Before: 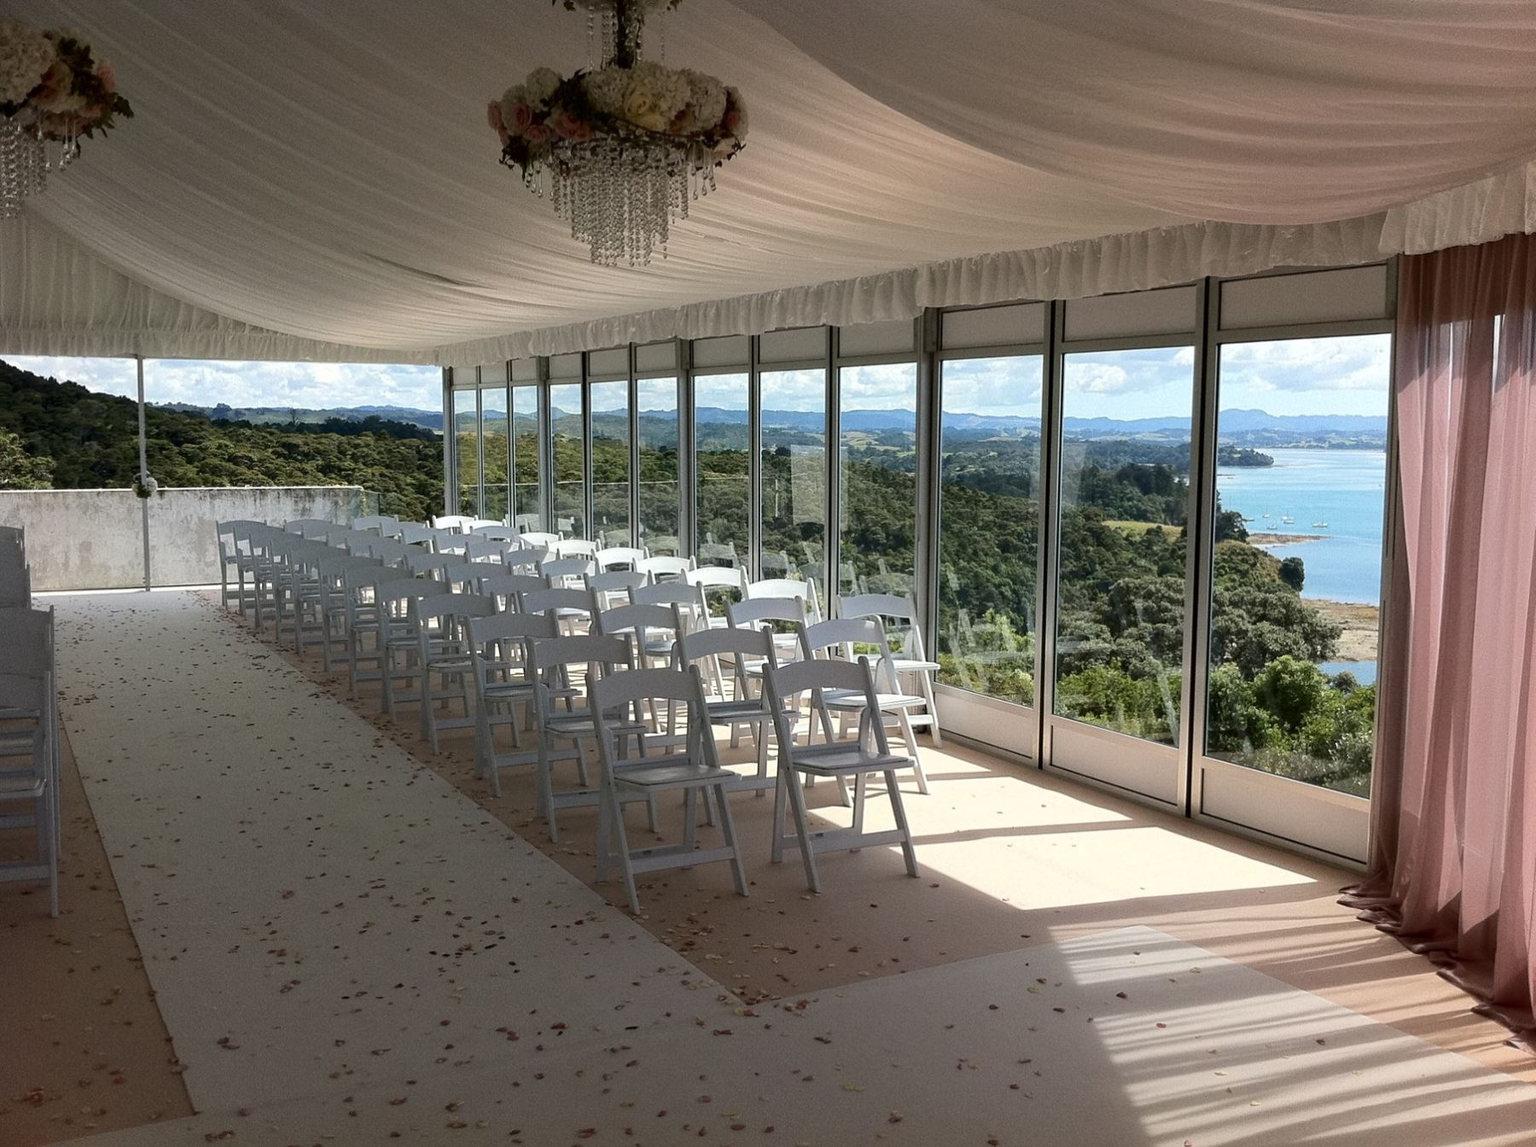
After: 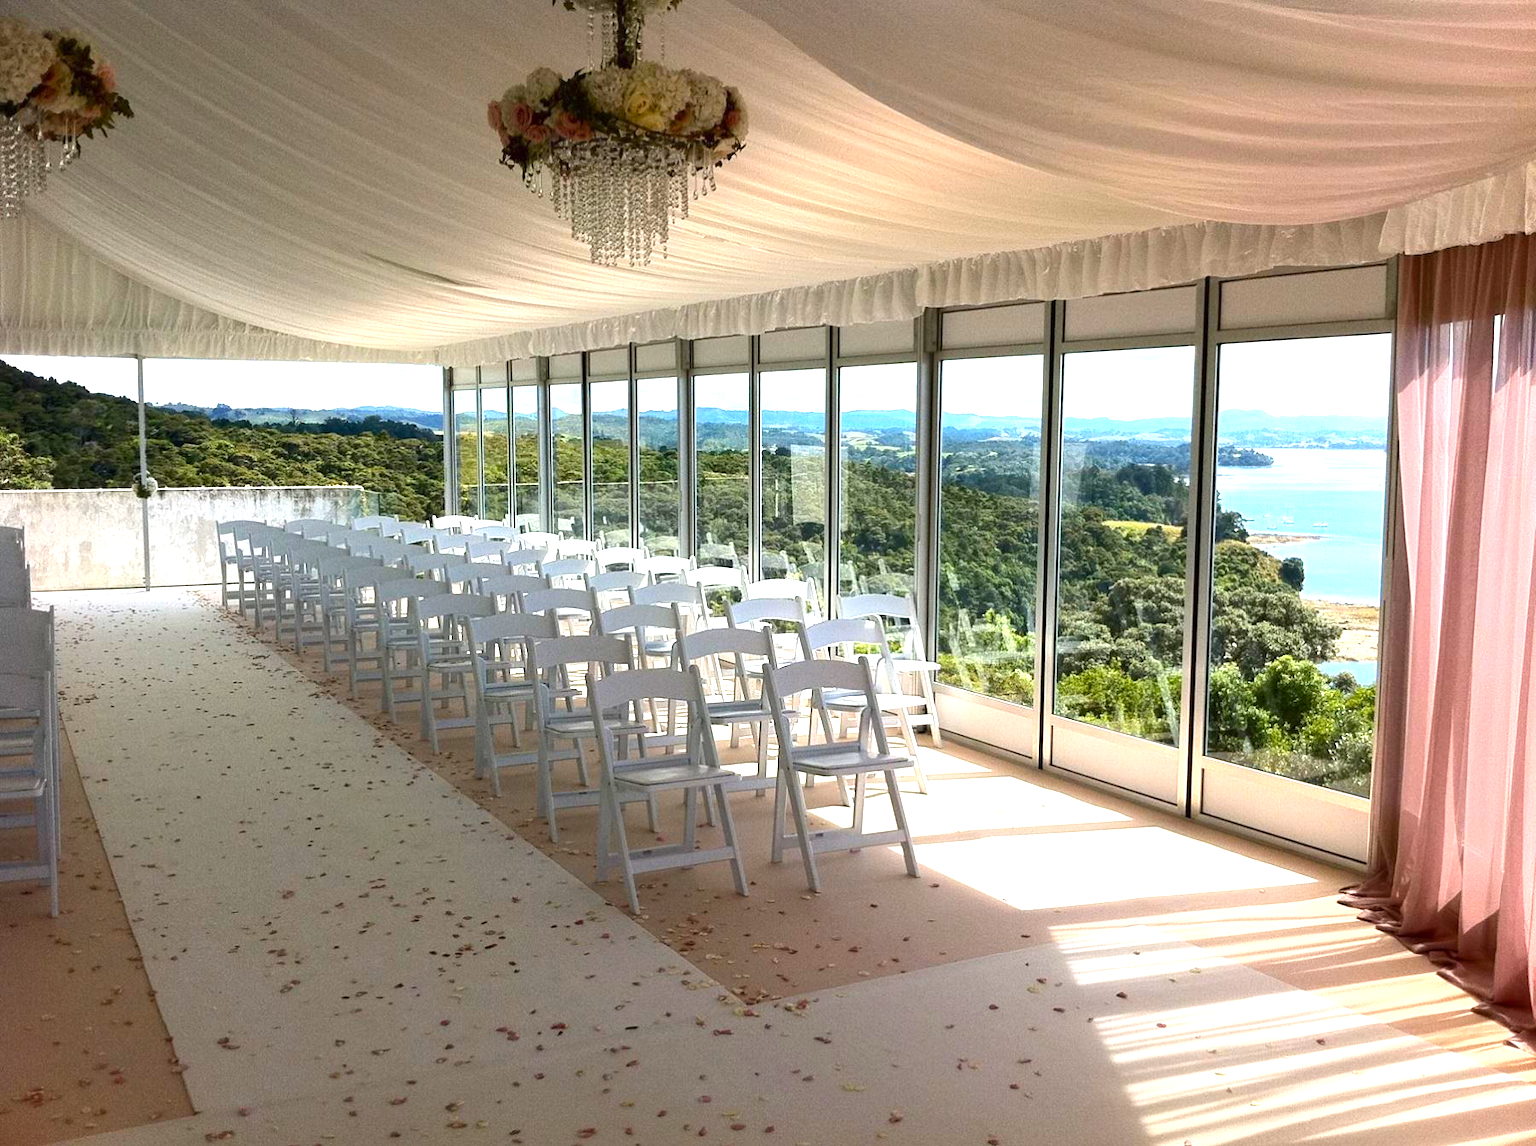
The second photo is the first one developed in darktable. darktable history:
color balance rgb: perceptual saturation grading › global saturation 25%, global vibrance 20%
exposure: black level correction 0, exposure 1.2 EV, compensate highlight preservation false
